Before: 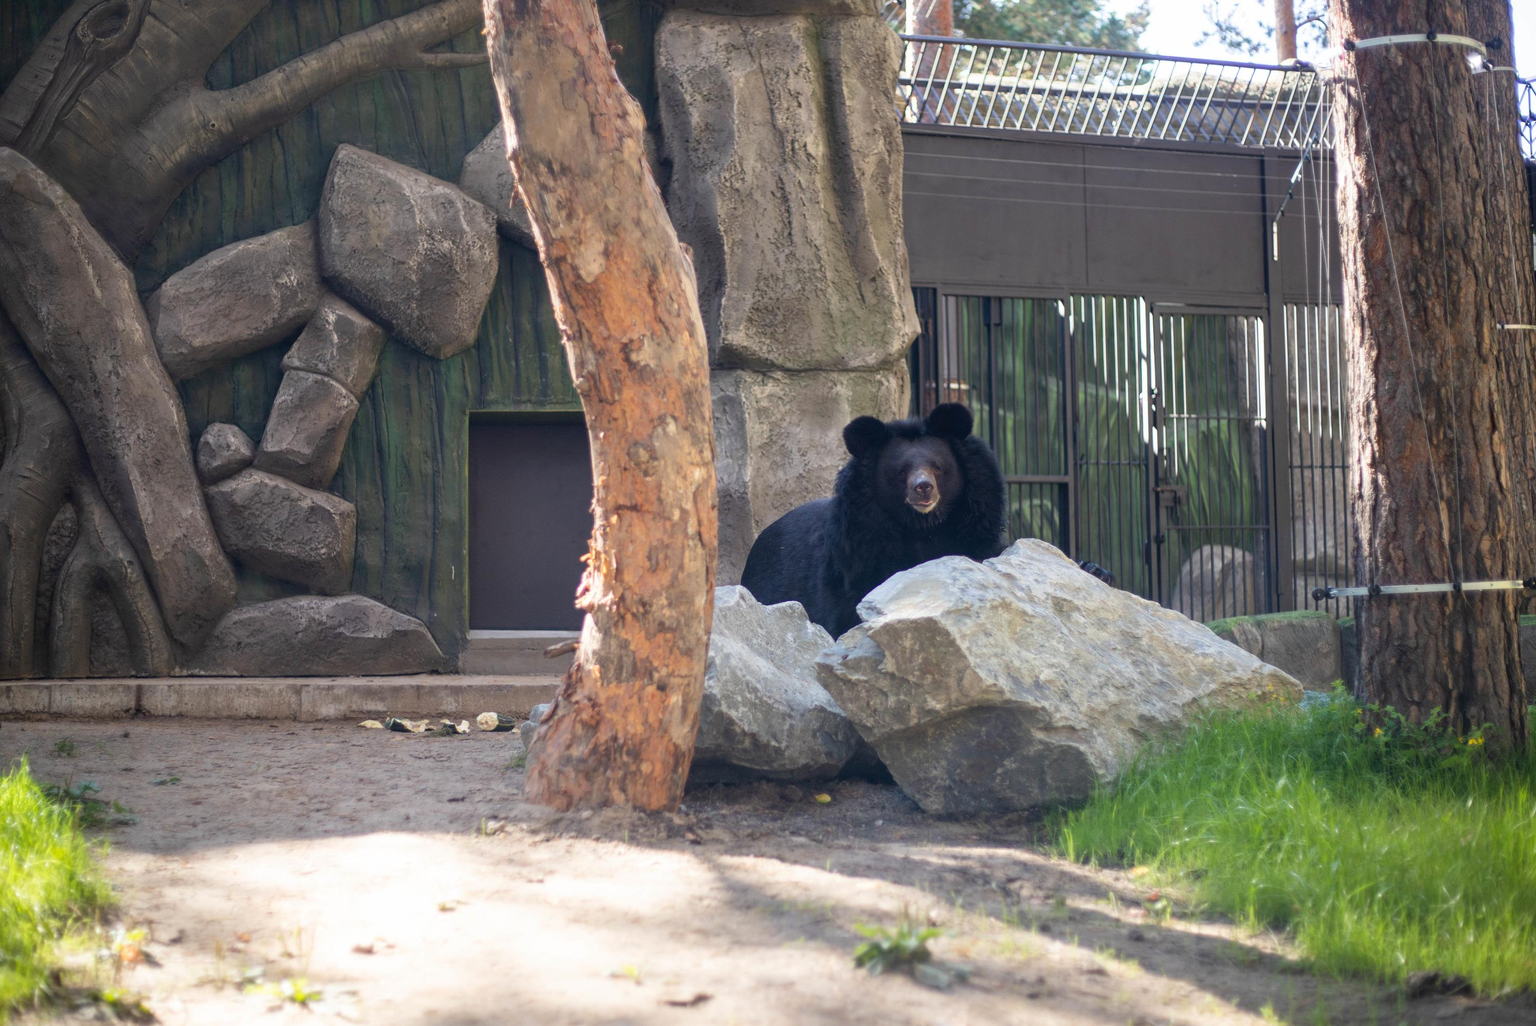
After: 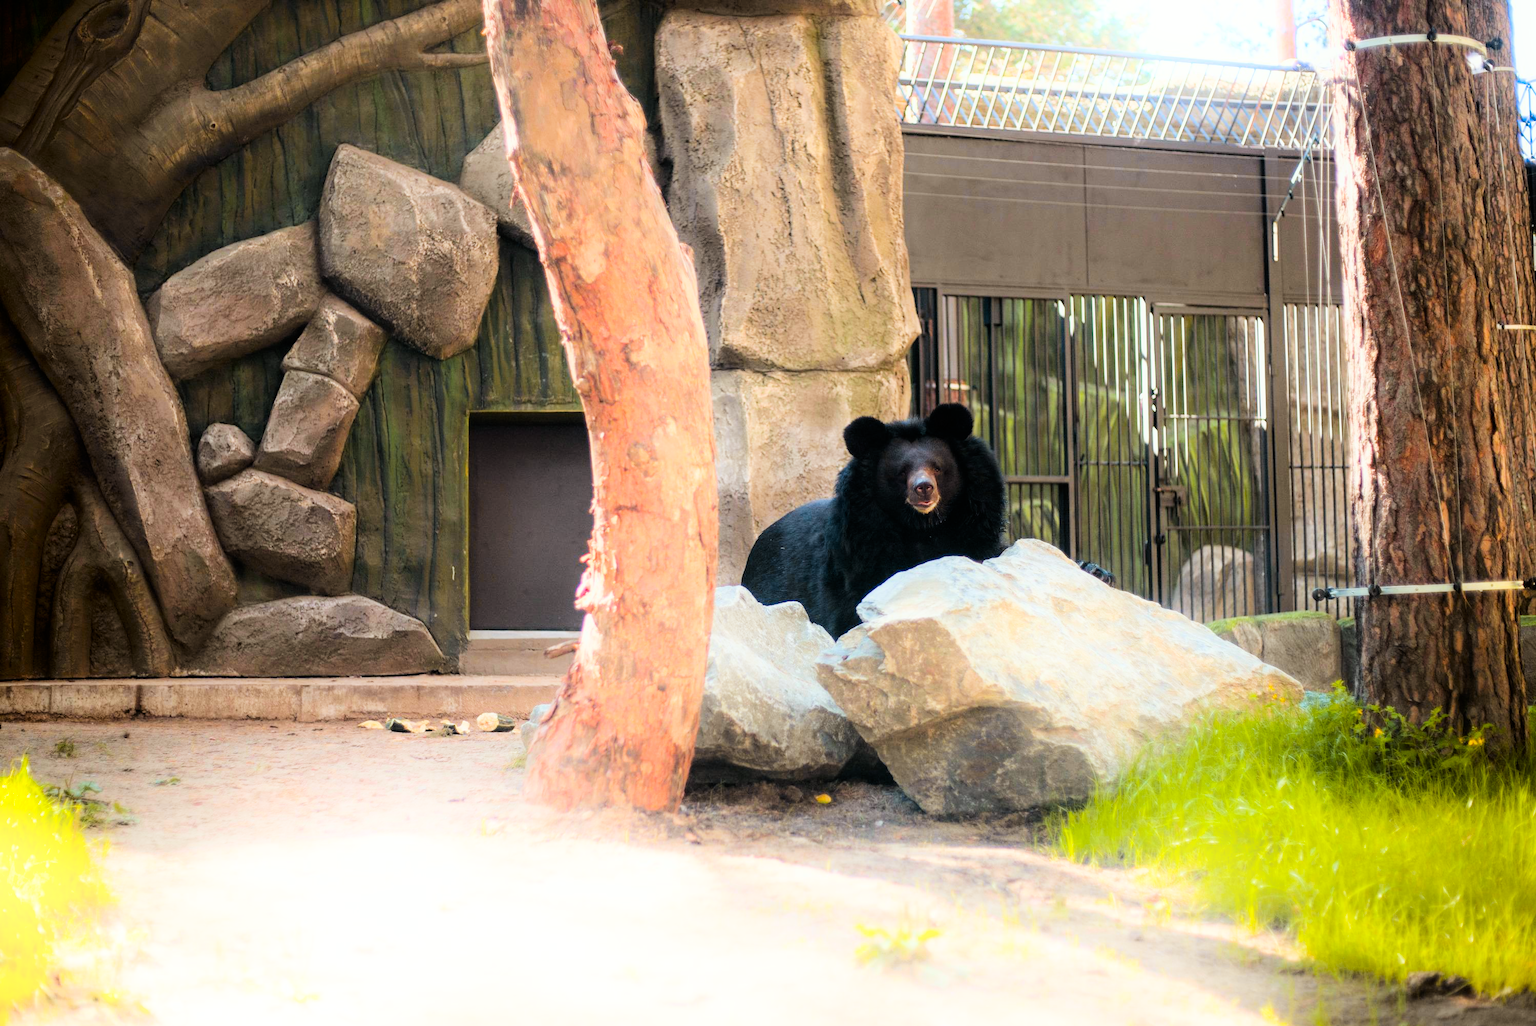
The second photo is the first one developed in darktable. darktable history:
contrast brightness saturation: contrast 0.092, saturation 0.274
exposure: black level correction -0.004, exposure 0.058 EV, compensate exposure bias true, compensate highlight preservation false
color balance rgb: power › chroma 2.483%, power › hue 69.04°, perceptual saturation grading › global saturation 10.397%, hue shift -12.06°, perceptual brilliance grading › global brilliance 9.623%, perceptual brilliance grading › shadows 15.042%
shadows and highlights: shadows -54.47, highlights 86.48, soften with gaussian
filmic rgb: black relative exposure -5.05 EV, white relative exposure 3.96 EV, hardness 2.88, contrast 1.297, highlights saturation mix -11.05%, iterations of high-quality reconstruction 0
tone equalizer: -8 EV -0.426 EV, -7 EV -0.354 EV, -6 EV -0.347 EV, -5 EV -0.184 EV, -3 EV 0.203 EV, -2 EV 0.362 EV, -1 EV 0.368 EV, +0 EV 0.436 EV
